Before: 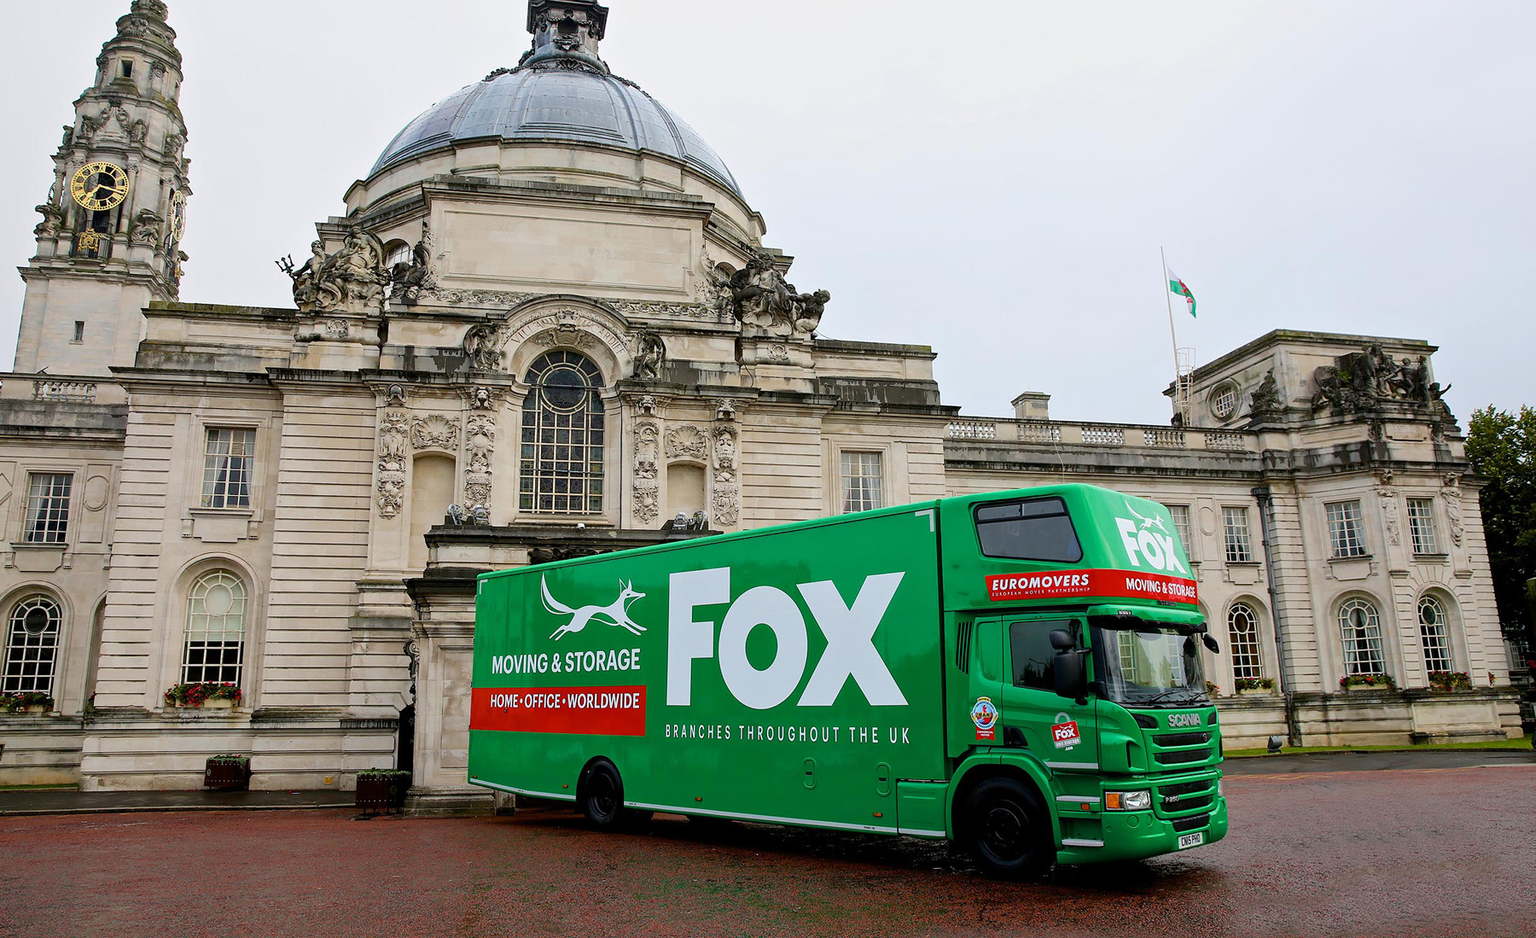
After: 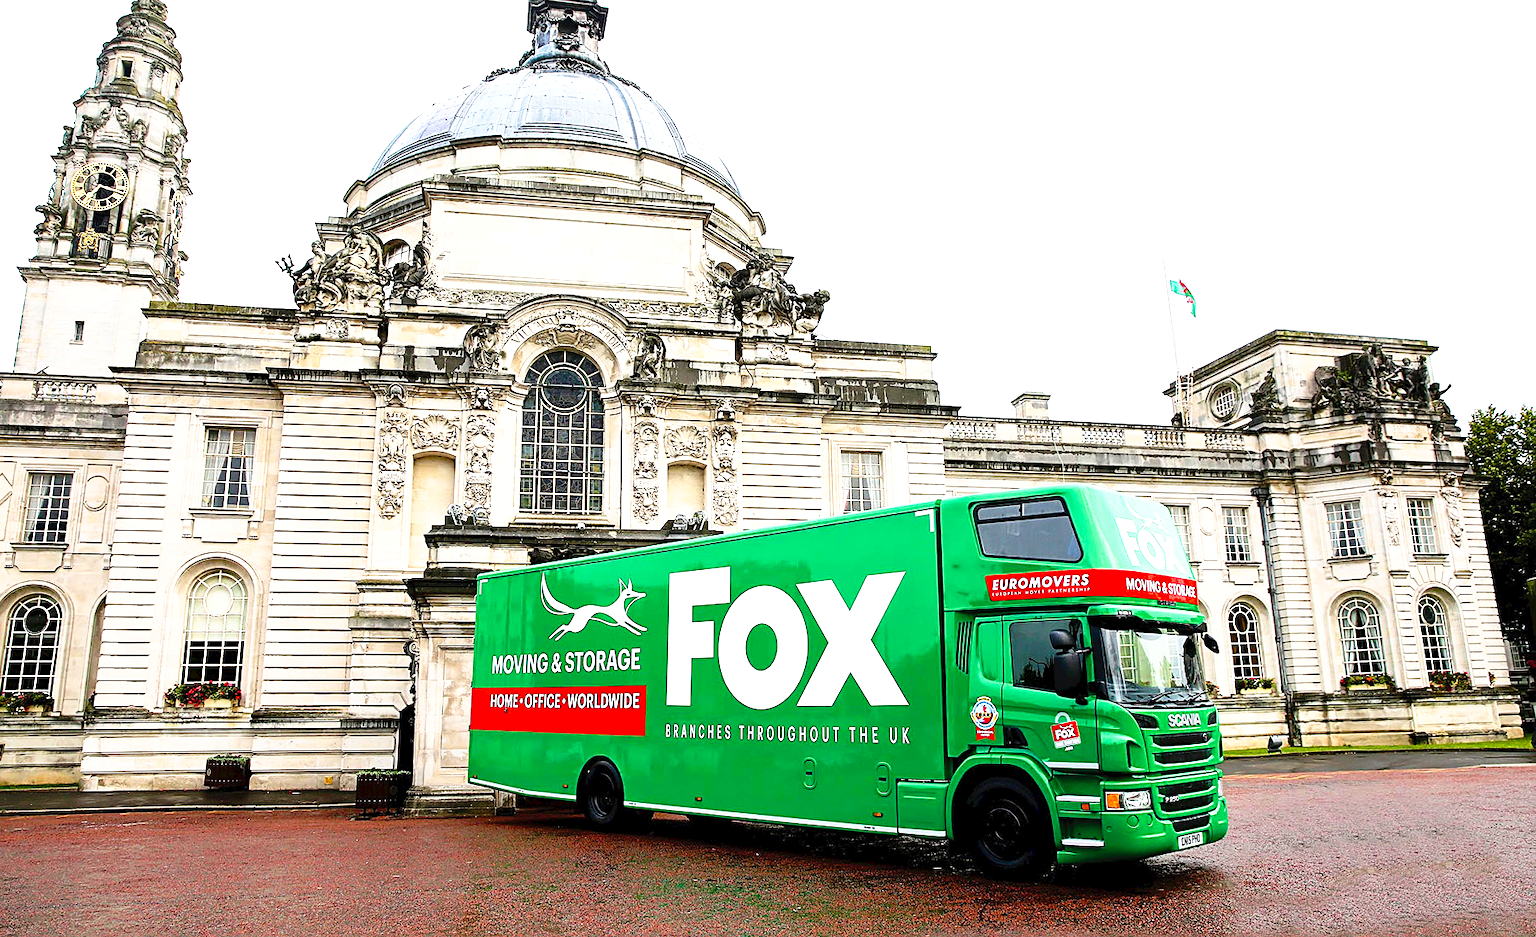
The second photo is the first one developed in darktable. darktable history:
tone curve: curves: ch0 [(0, 0) (0.003, 0.047) (0.011, 0.047) (0.025, 0.047) (0.044, 0.049) (0.069, 0.051) (0.1, 0.062) (0.136, 0.086) (0.177, 0.125) (0.224, 0.178) (0.277, 0.246) (0.335, 0.324) (0.399, 0.407) (0.468, 0.48) (0.543, 0.57) (0.623, 0.675) (0.709, 0.772) (0.801, 0.876) (0.898, 0.963) (1, 1)], preserve colors none
exposure: black level correction 0.001, exposure 1.12 EV, compensate highlight preservation false
sharpen: on, module defaults
